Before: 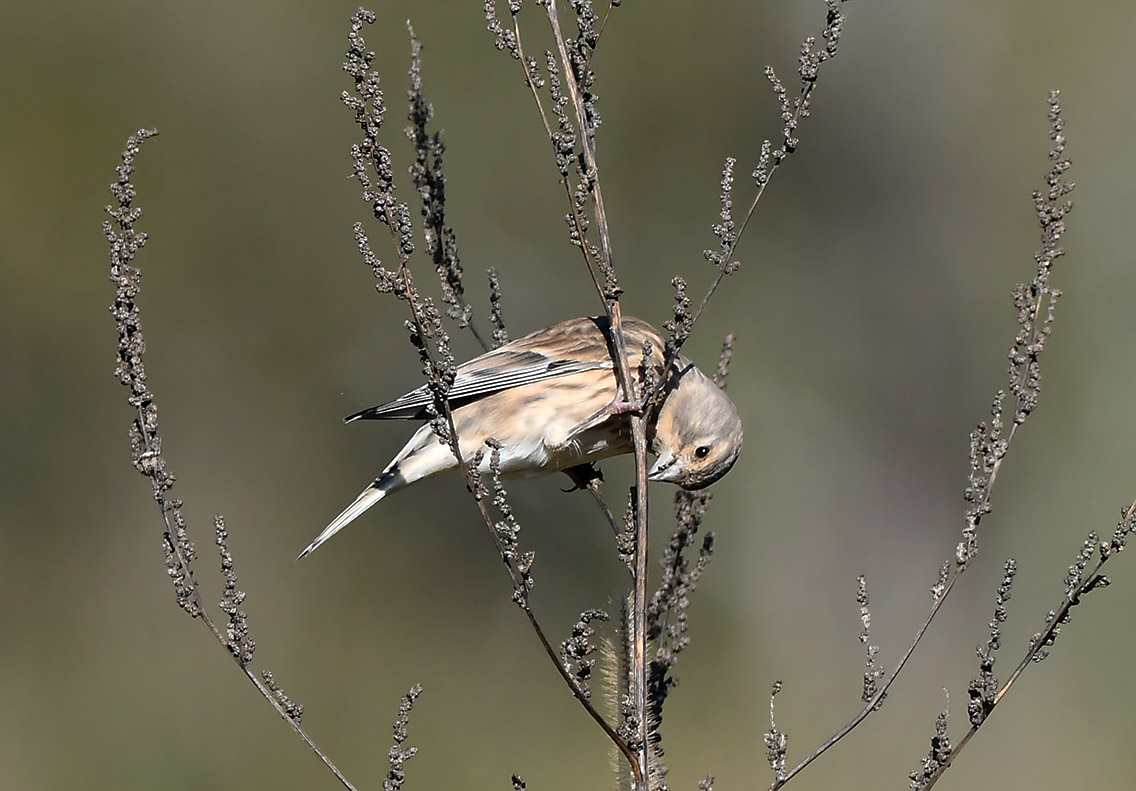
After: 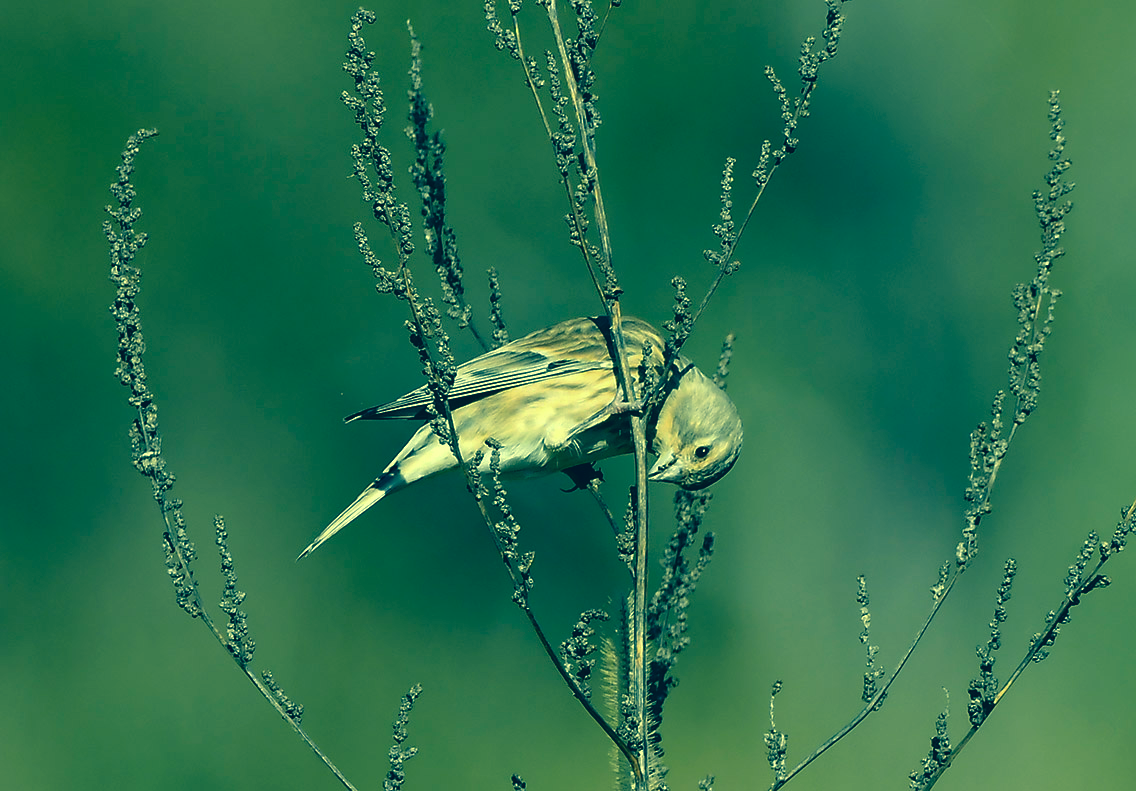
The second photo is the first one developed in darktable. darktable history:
color correction: highlights a* -16.12, highlights b* 39.58, shadows a* -39.64, shadows b* -25.8
local contrast: highlights 101%, shadows 103%, detail 119%, midtone range 0.2
